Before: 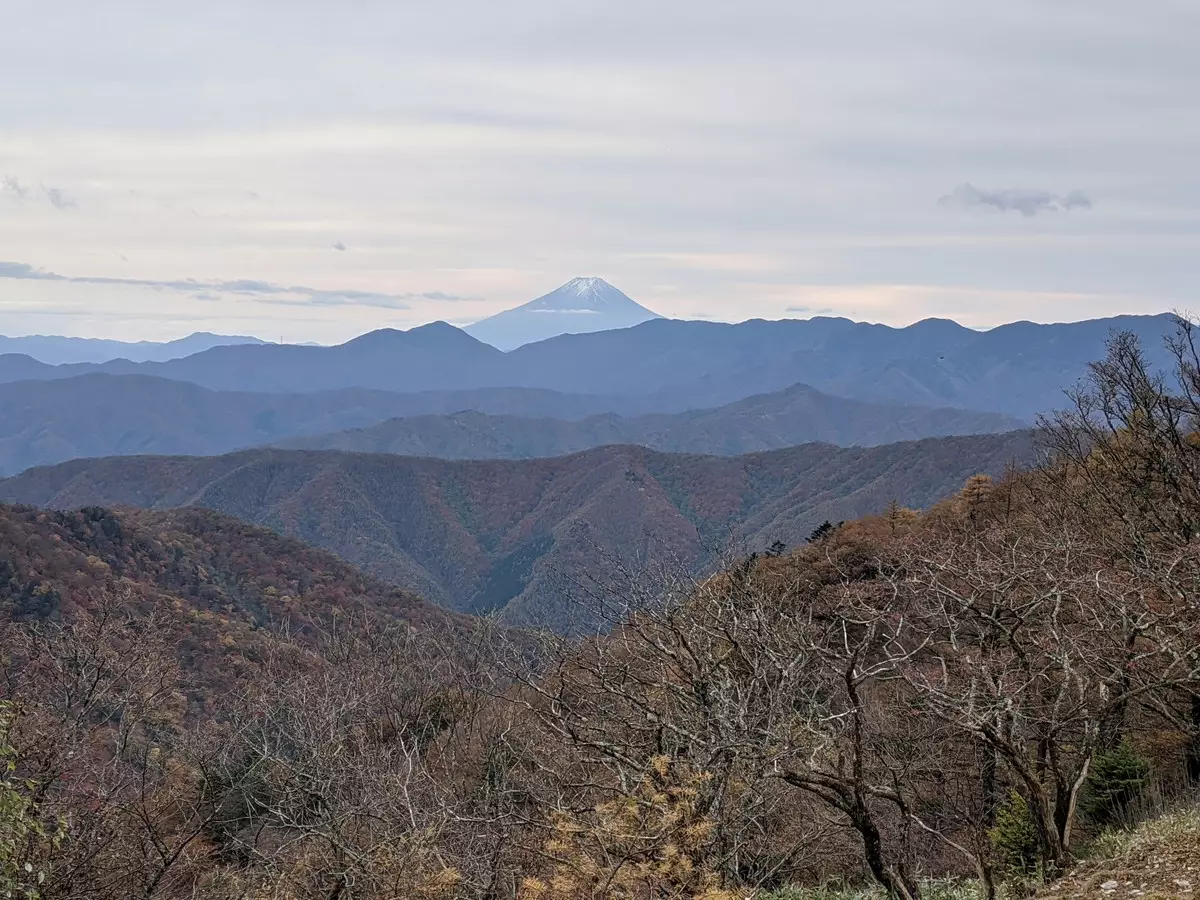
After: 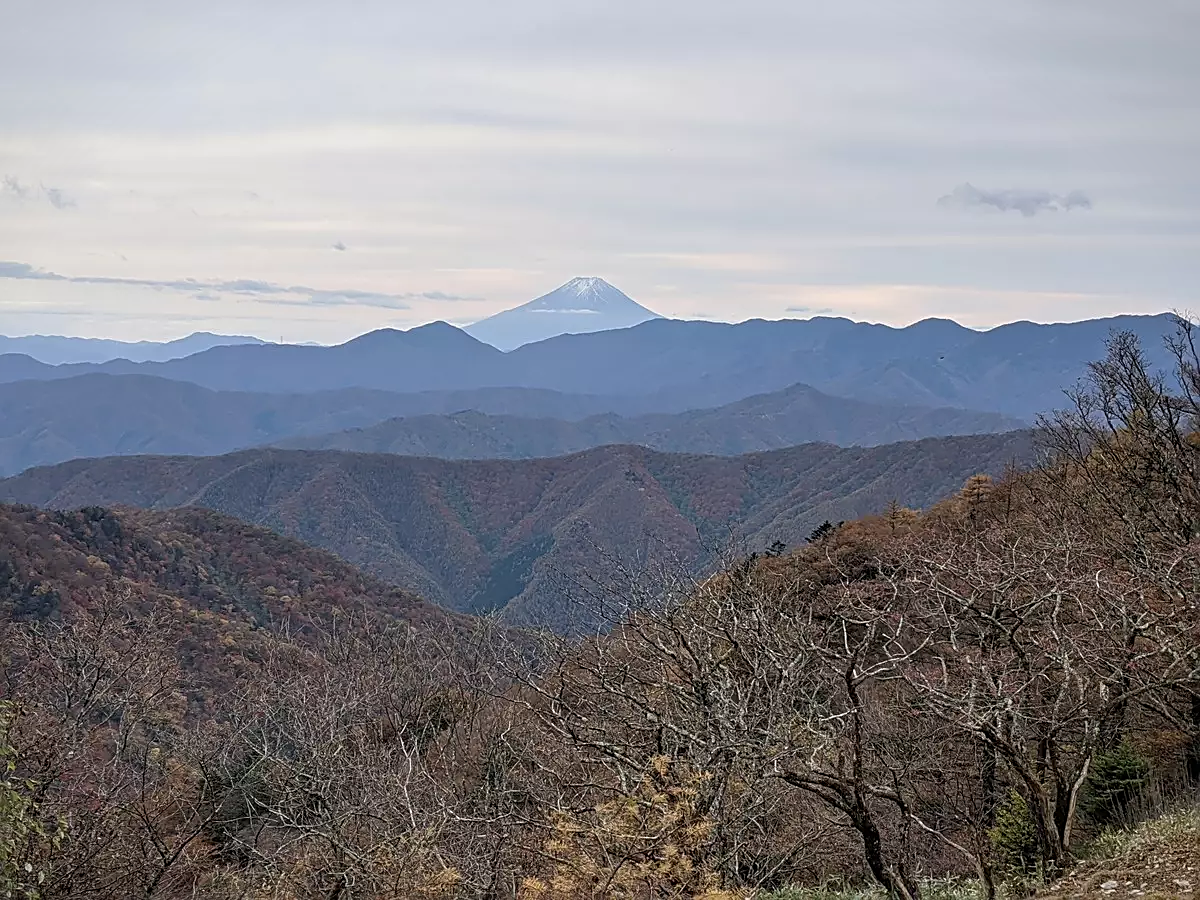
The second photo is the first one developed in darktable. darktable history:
vignetting: fall-off start 99.76%, fall-off radius 70.89%, brightness -0.395, saturation 0.014, width/height ratio 1.173
sharpen: on, module defaults
